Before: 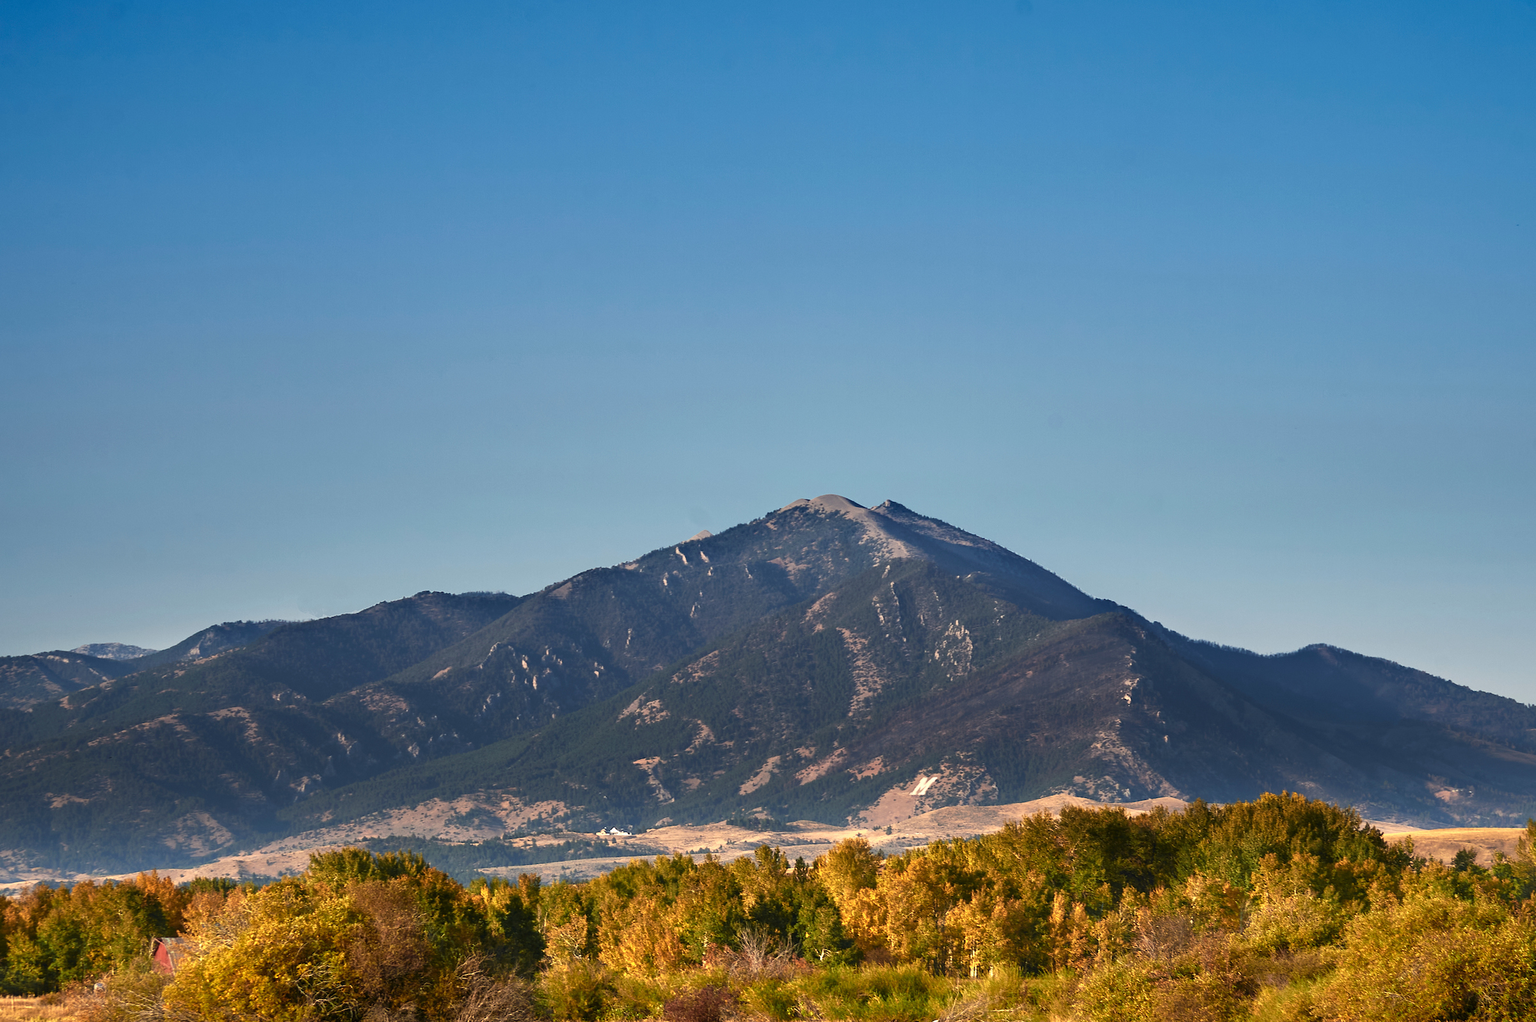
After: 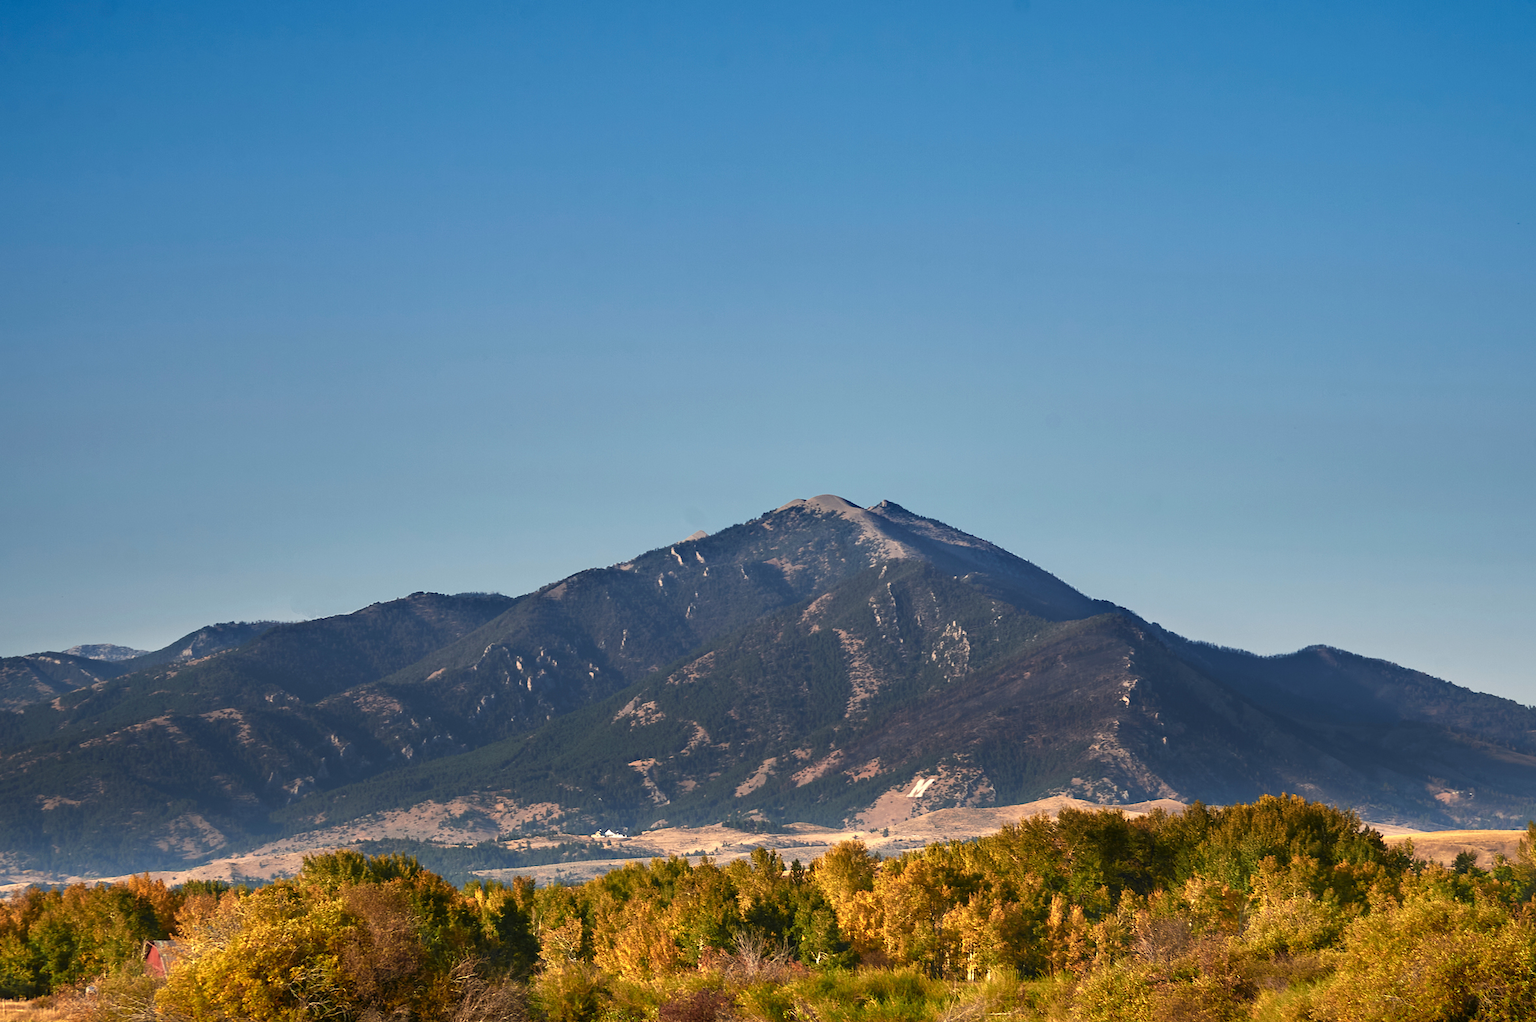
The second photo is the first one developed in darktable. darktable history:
crop and rotate: left 0.61%, top 0.342%, bottom 0.258%
